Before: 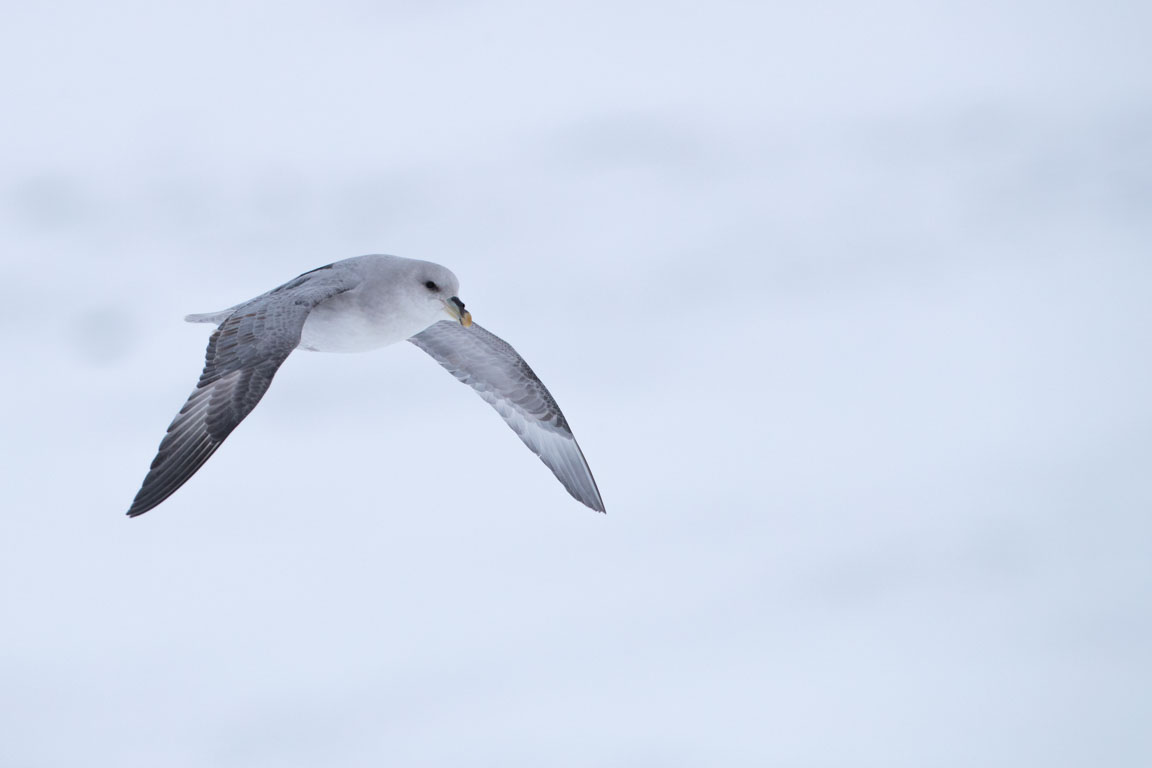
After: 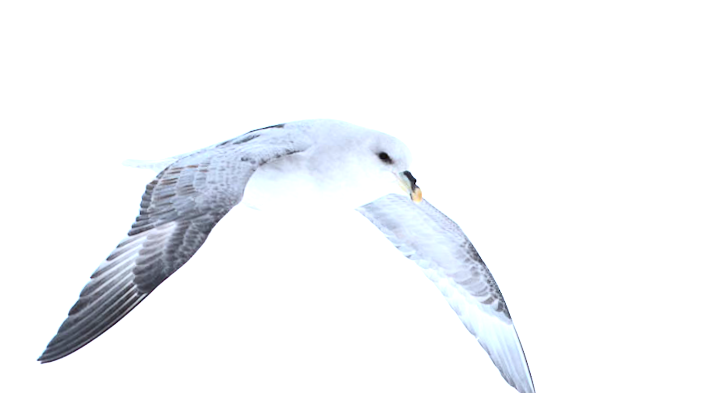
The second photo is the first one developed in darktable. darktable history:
contrast brightness saturation: contrast 0.22
exposure: black level correction 0.001, exposure 1.3 EV, compensate highlight preservation false
rotate and perspective: rotation 0.679°, lens shift (horizontal) 0.136, crop left 0.009, crop right 0.991, crop top 0.078, crop bottom 0.95
color balance: lift [1.004, 1.002, 1.002, 0.998], gamma [1, 1.007, 1.002, 0.993], gain [1, 0.977, 1.013, 1.023], contrast -3.64%
color correction: highlights a* -0.137, highlights b* 0.137
crop and rotate: angle -4.99°, left 2.122%, top 6.945%, right 27.566%, bottom 30.519%
